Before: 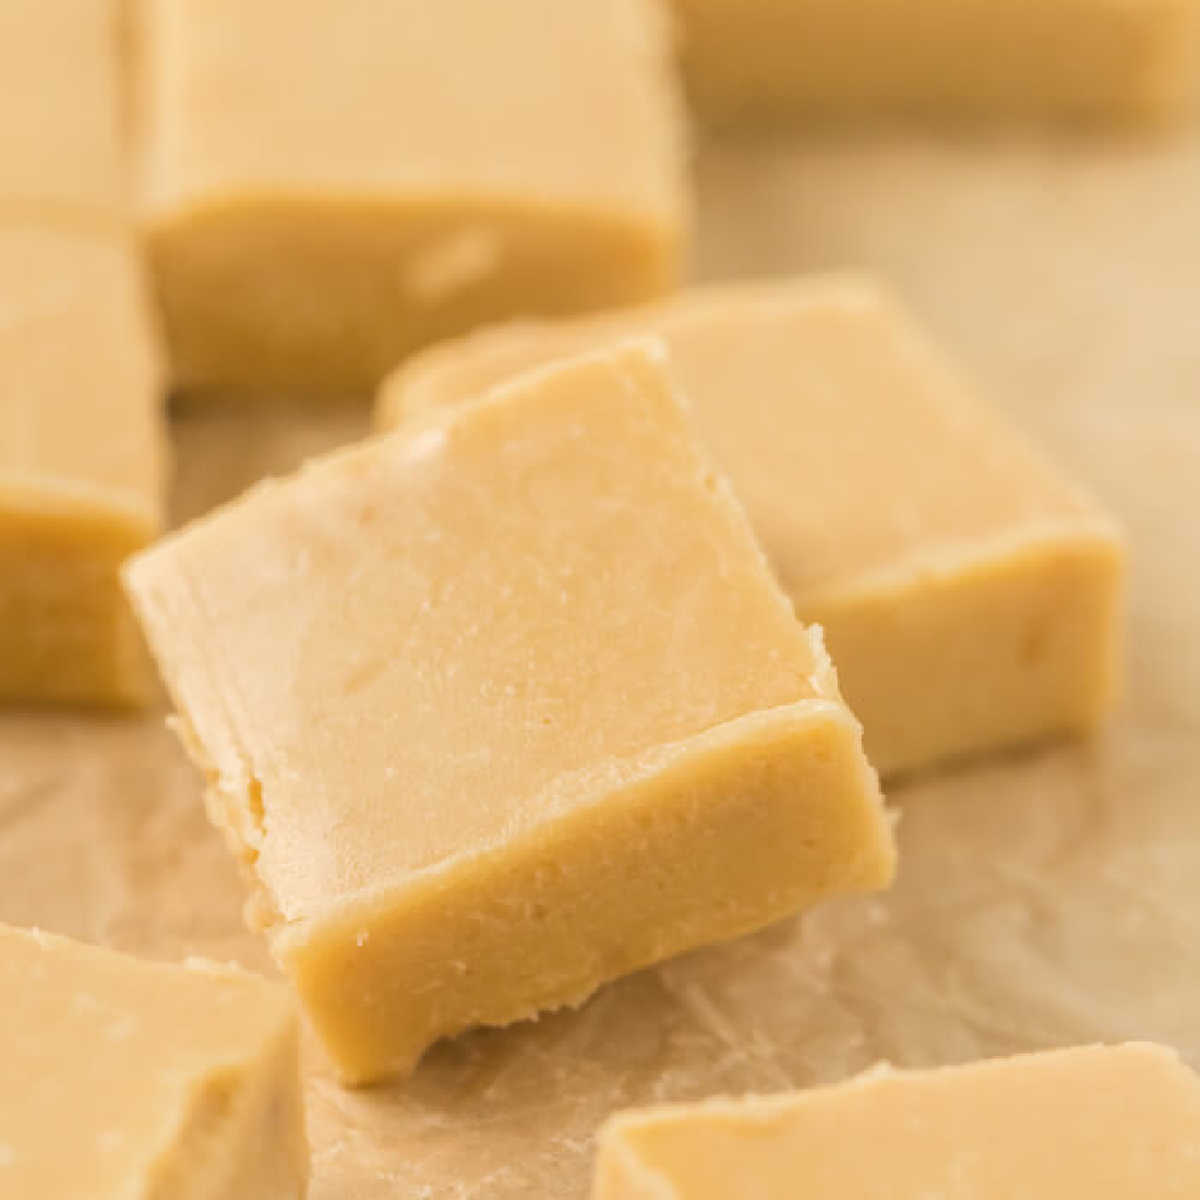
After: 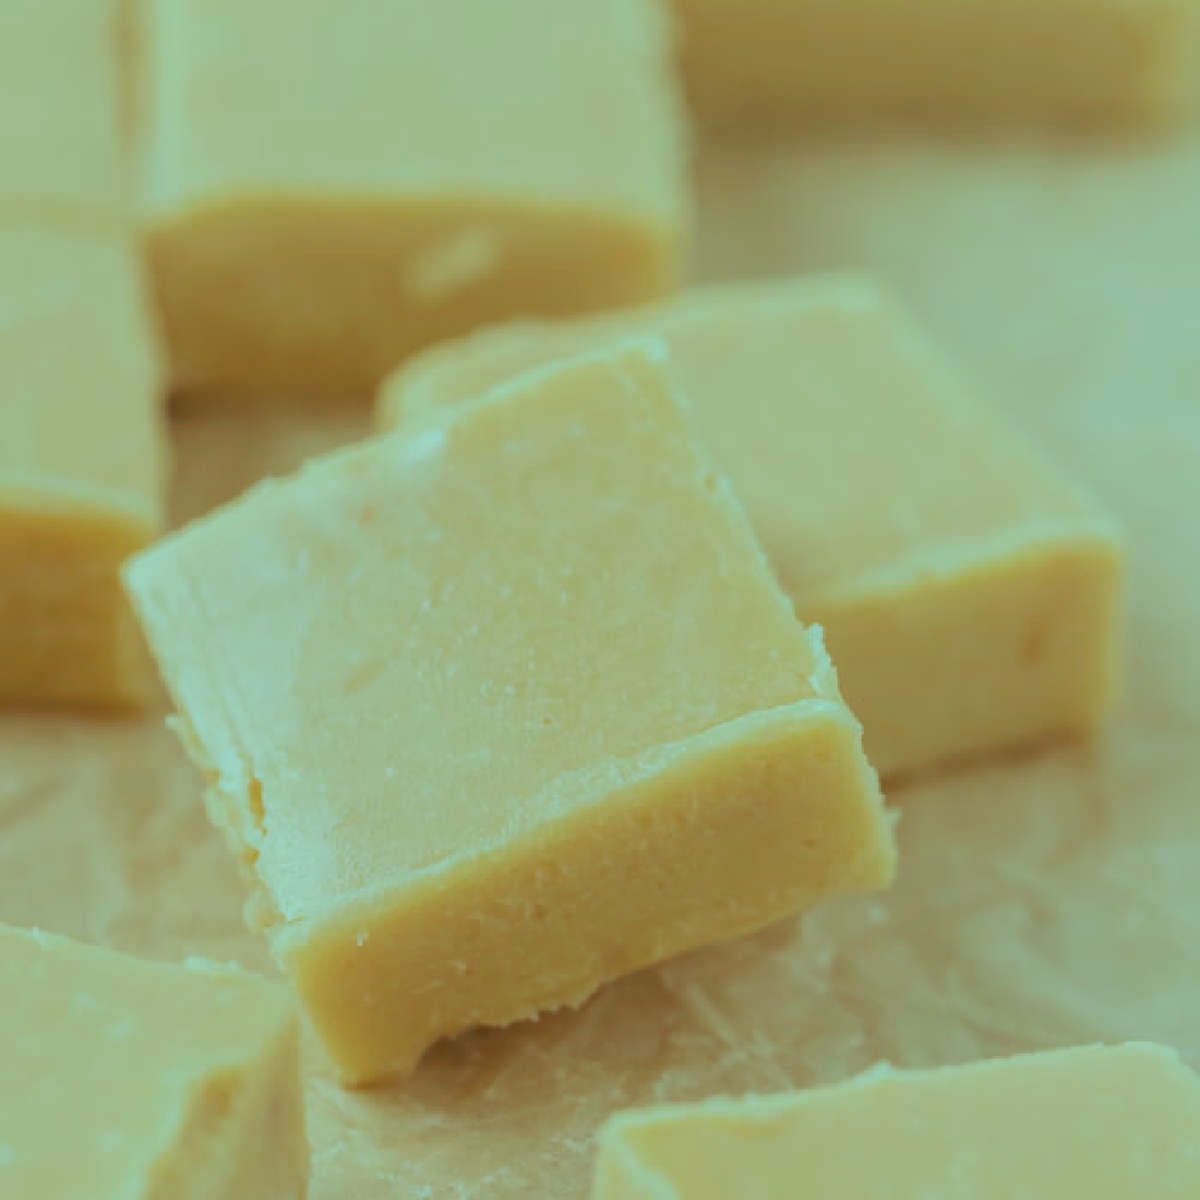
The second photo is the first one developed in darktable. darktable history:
color balance rgb: highlights gain › luminance -32.946%, highlights gain › chroma 5.76%, highlights gain › hue 216.65°, perceptual saturation grading › global saturation -3.584%, perceptual saturation grading › shadows -2.618%
